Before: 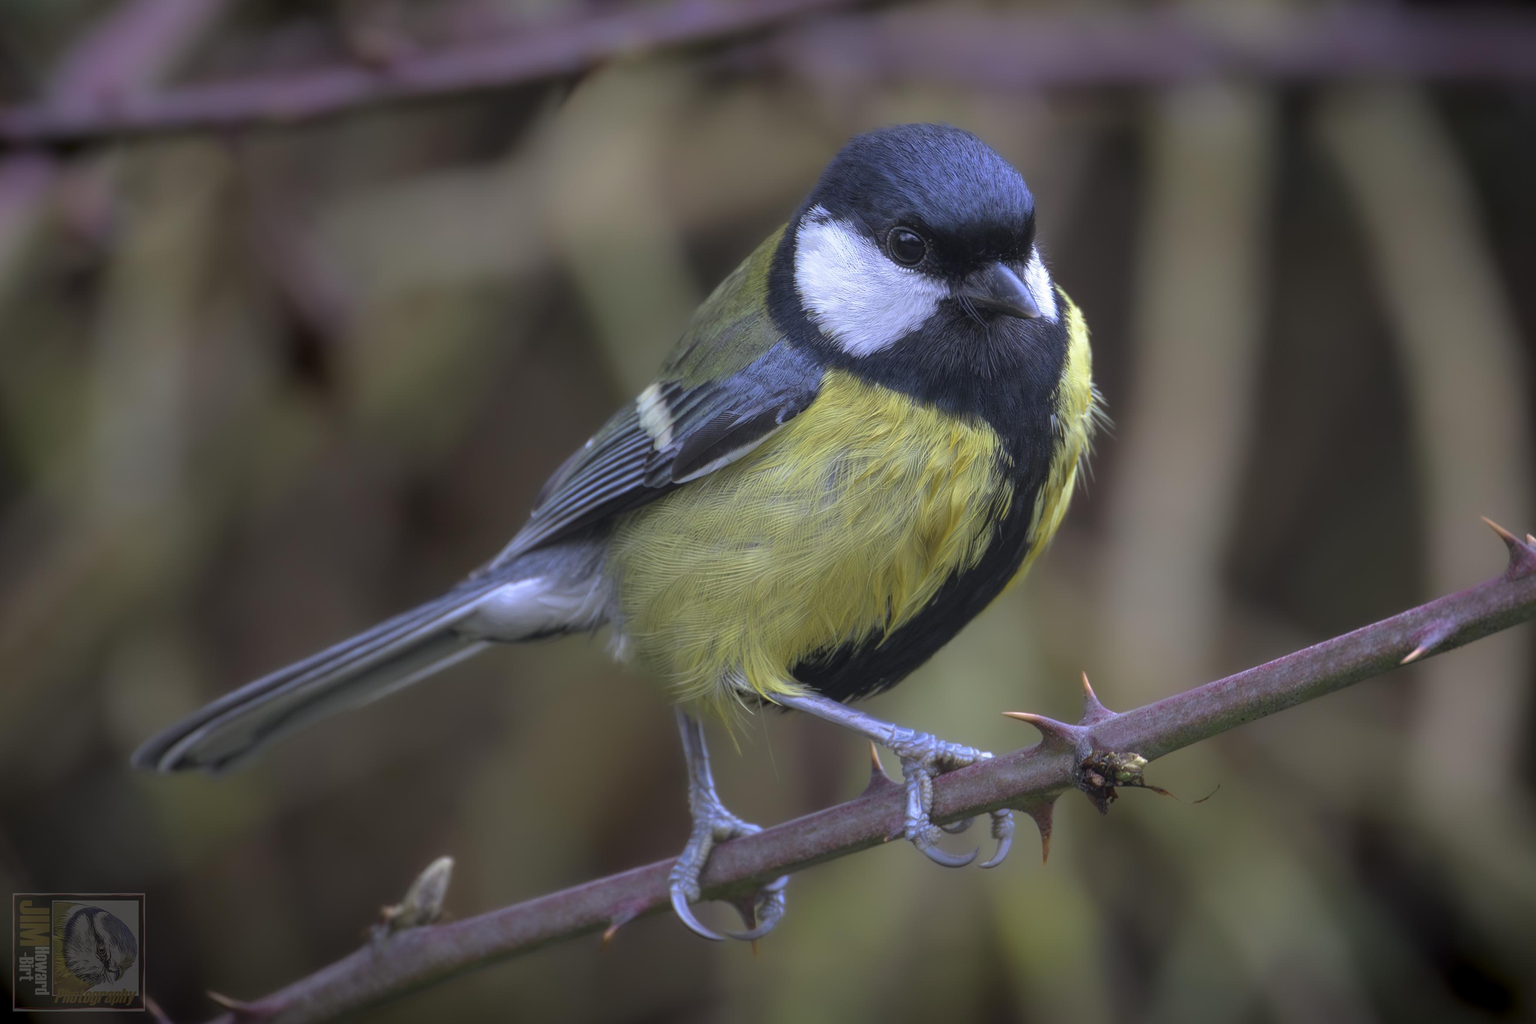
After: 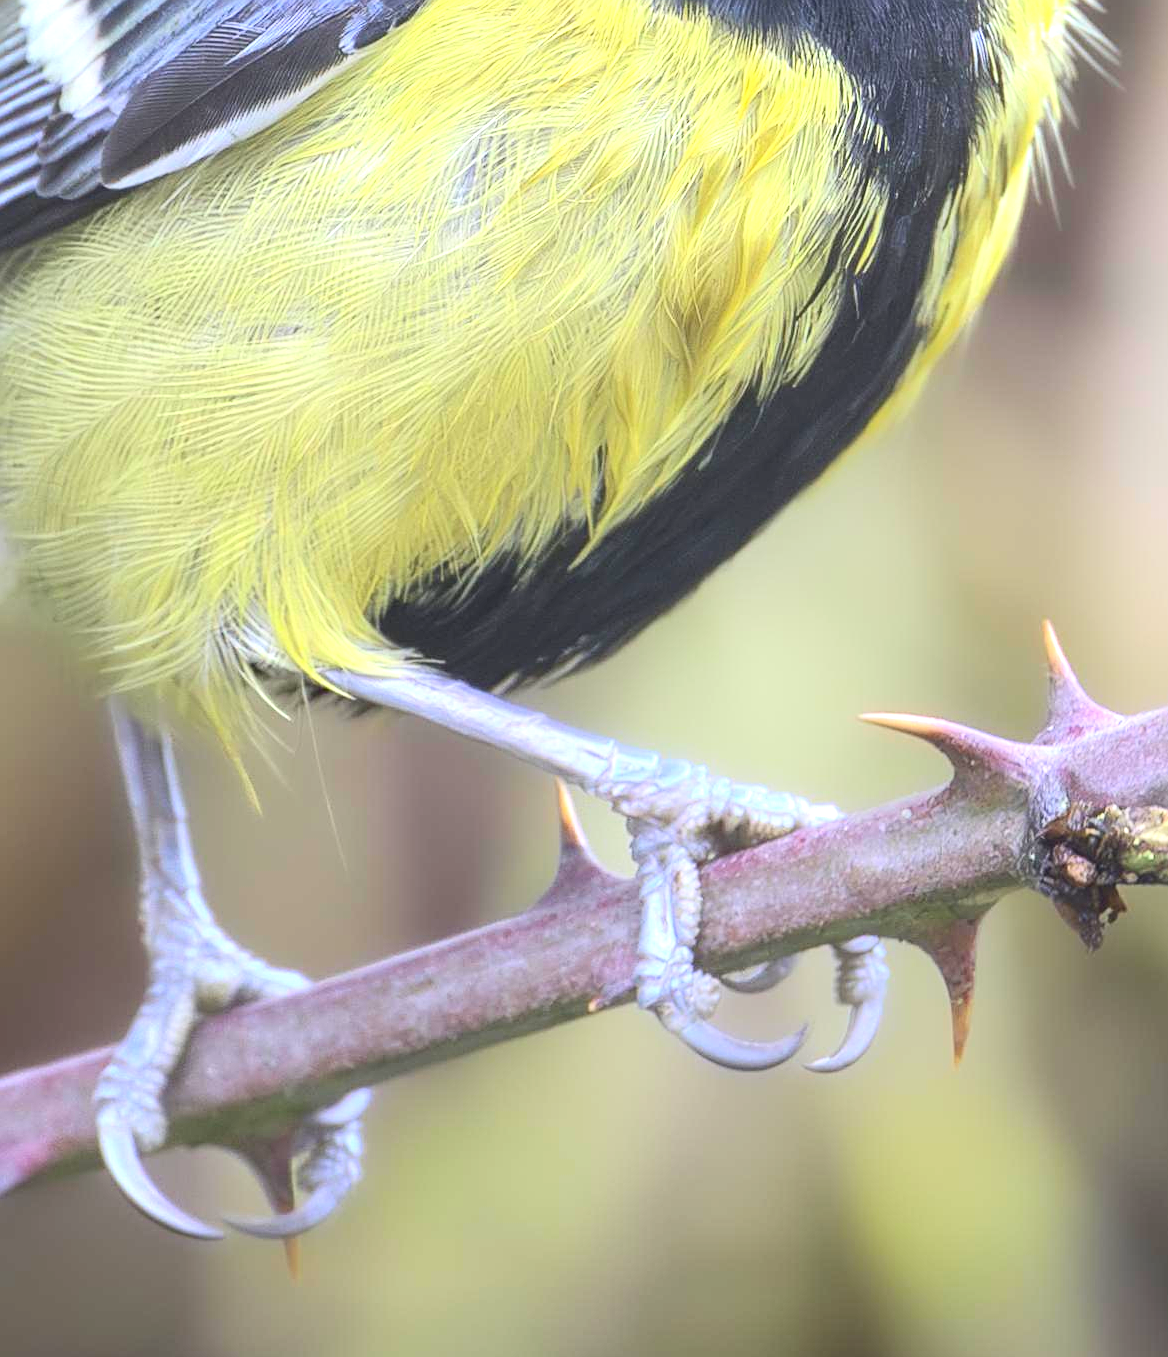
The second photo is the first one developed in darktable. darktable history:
sharpen: on, module defaults
crop: left 40.878%, top 39.176%, right 25.993%, bottom 3.081%
exposure: black level correction 0, exposure 1.379 EV, compensate exposure bias true, compensate highlight preservation false
contrast brightness saturation: contrast 0.2, brightness 0.16, saturation 0.22
